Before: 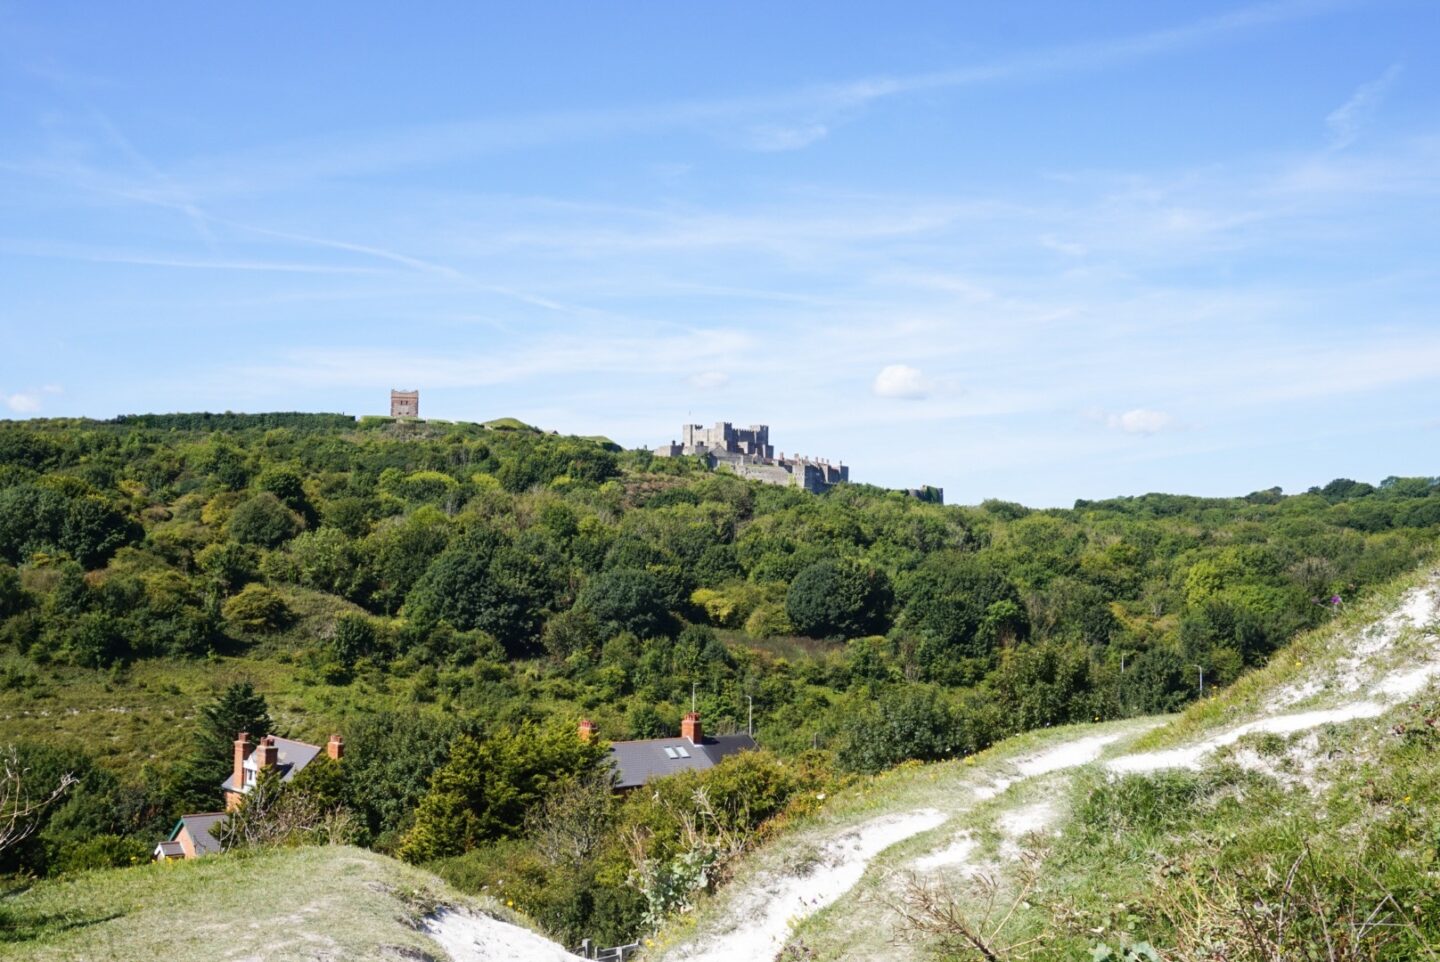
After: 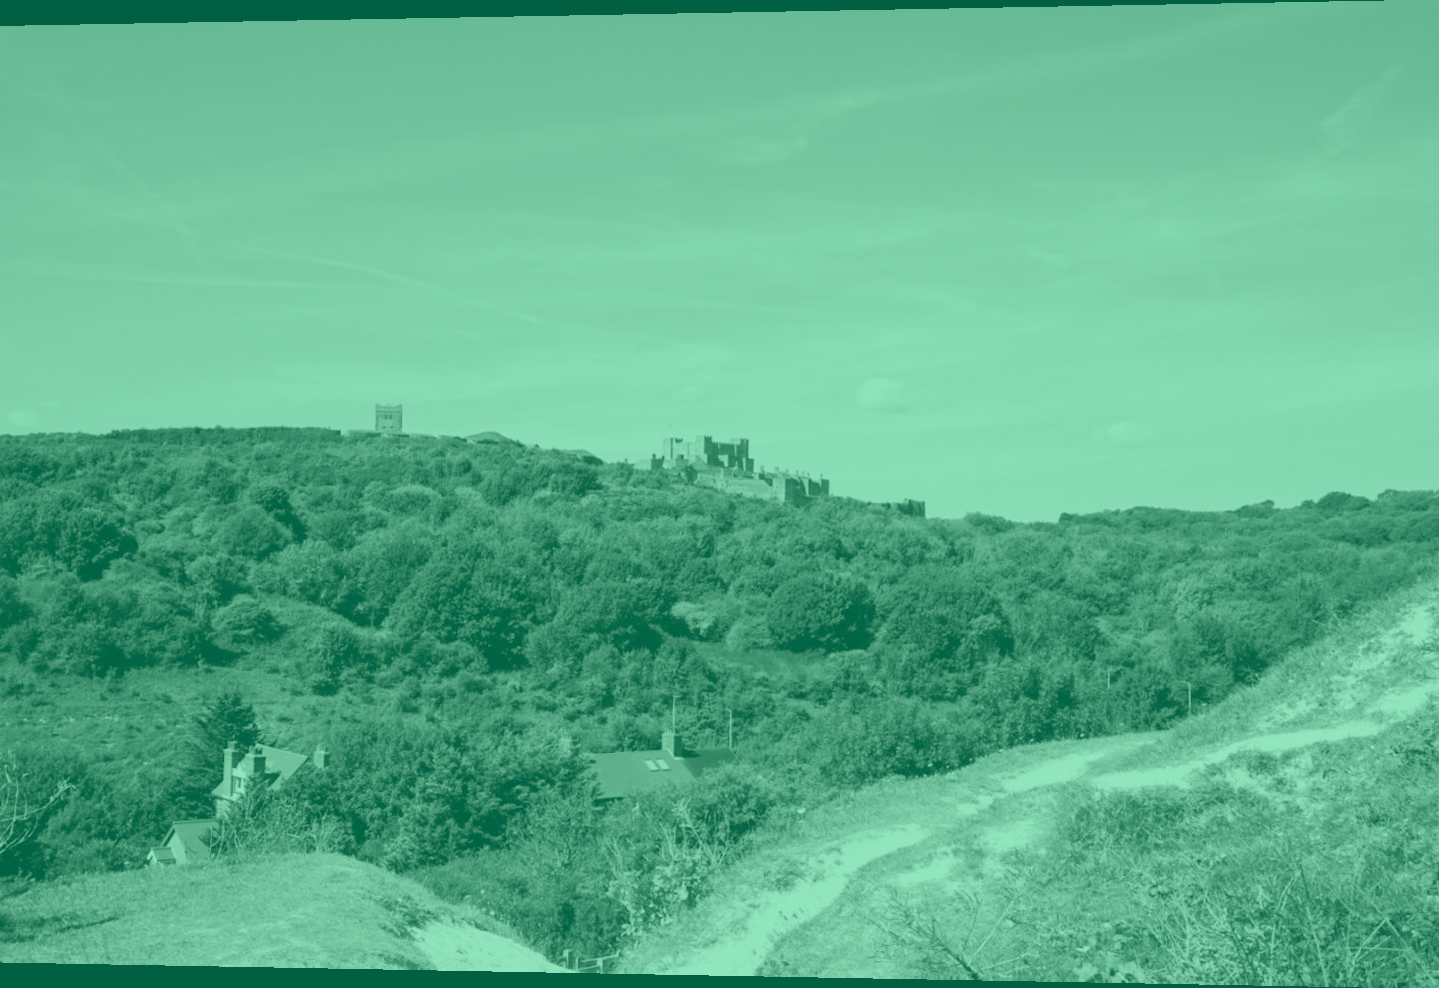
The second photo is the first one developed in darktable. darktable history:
colorize: hue 147.6°, saturation 65%, lightness 21.64%
white balance: emerald 1
rotate and perspective: lens shift (horizontal) -0.055, automatic cropping off
